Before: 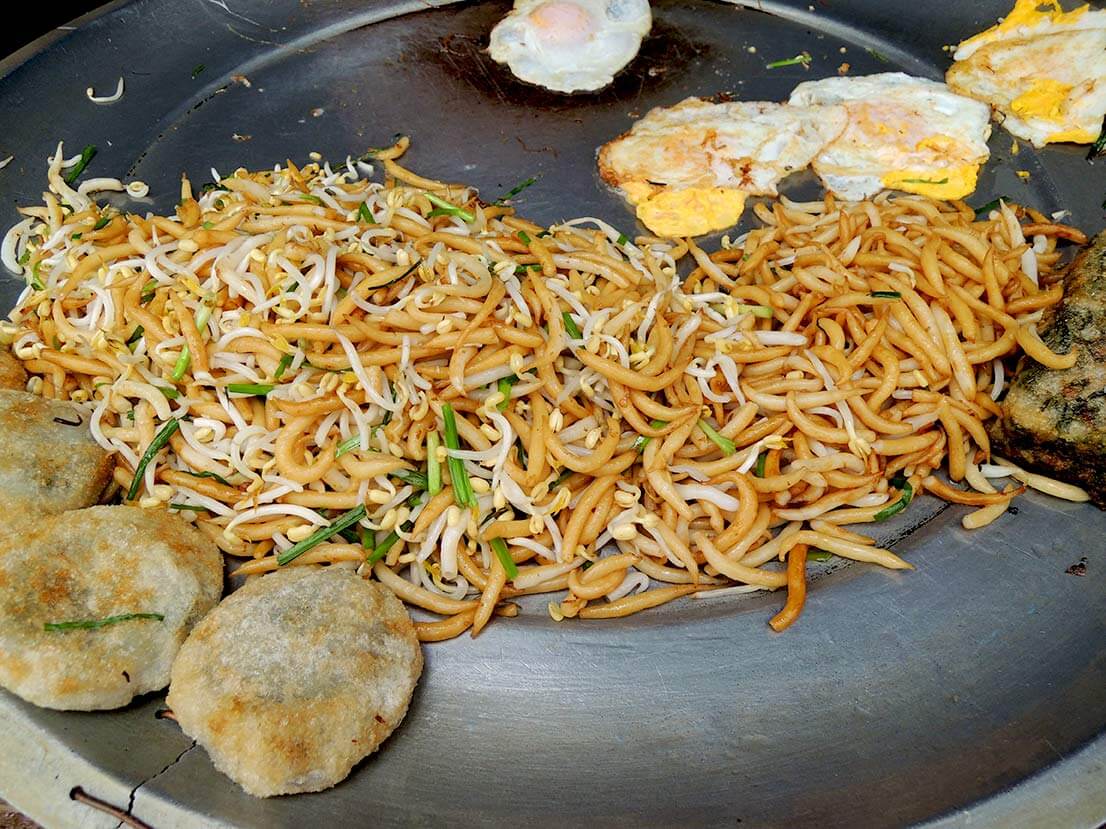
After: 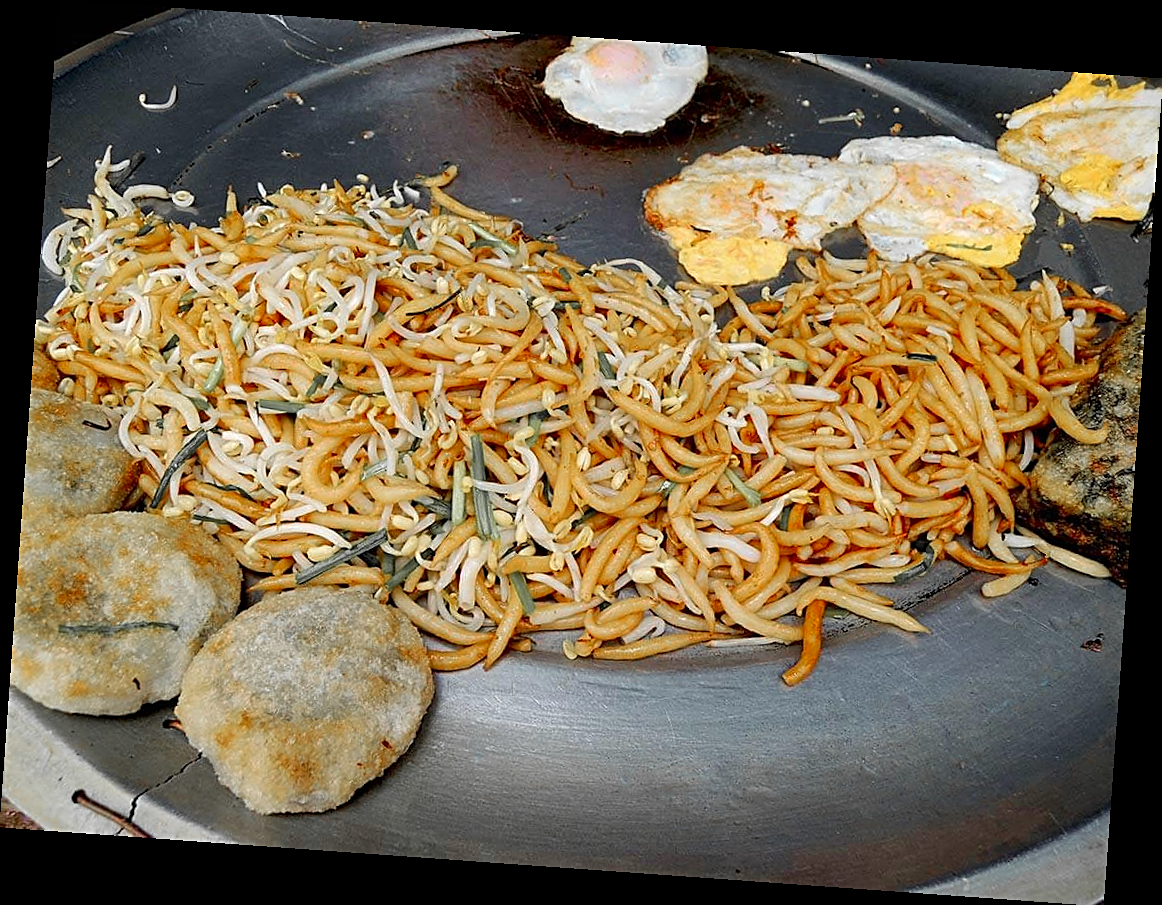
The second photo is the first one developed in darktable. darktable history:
sharpen: on, module defaults
rotate and perspective: rotation 4.1°, automatic cropping off
color zones: curves: ch1 [(0, 0.679) (0.143, 0.647) (0.286, 0.261) (0.378, -0.011) (0.571, 0.396) (0.714, 0.399) (0.857, 0.406) (1, 0.679)]
